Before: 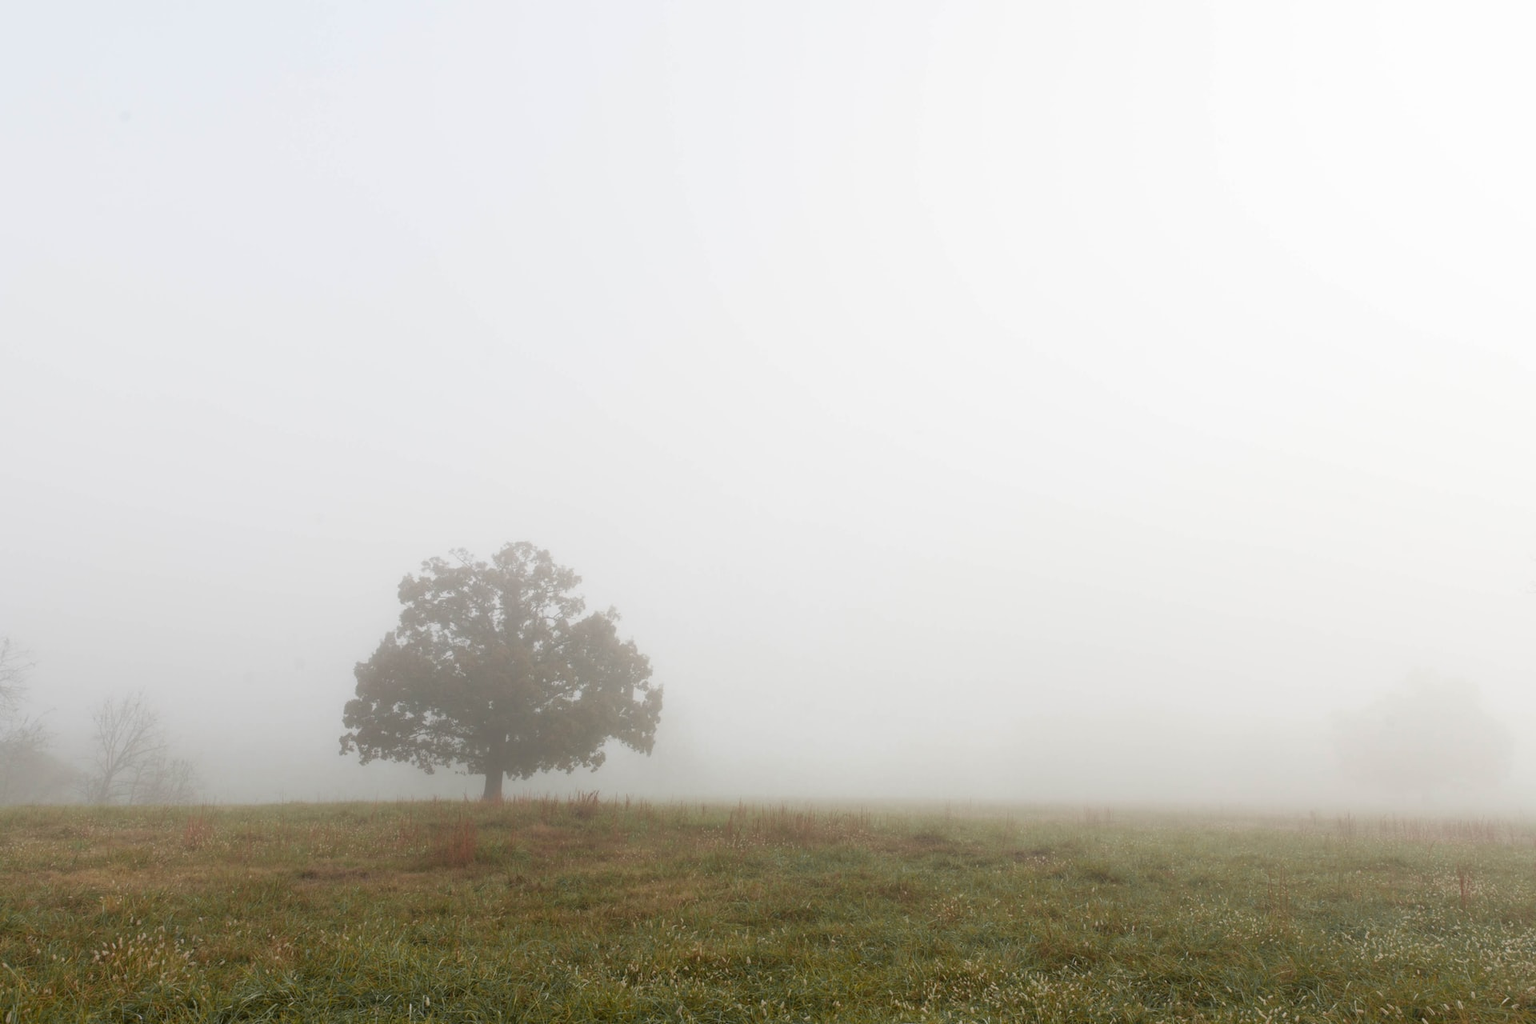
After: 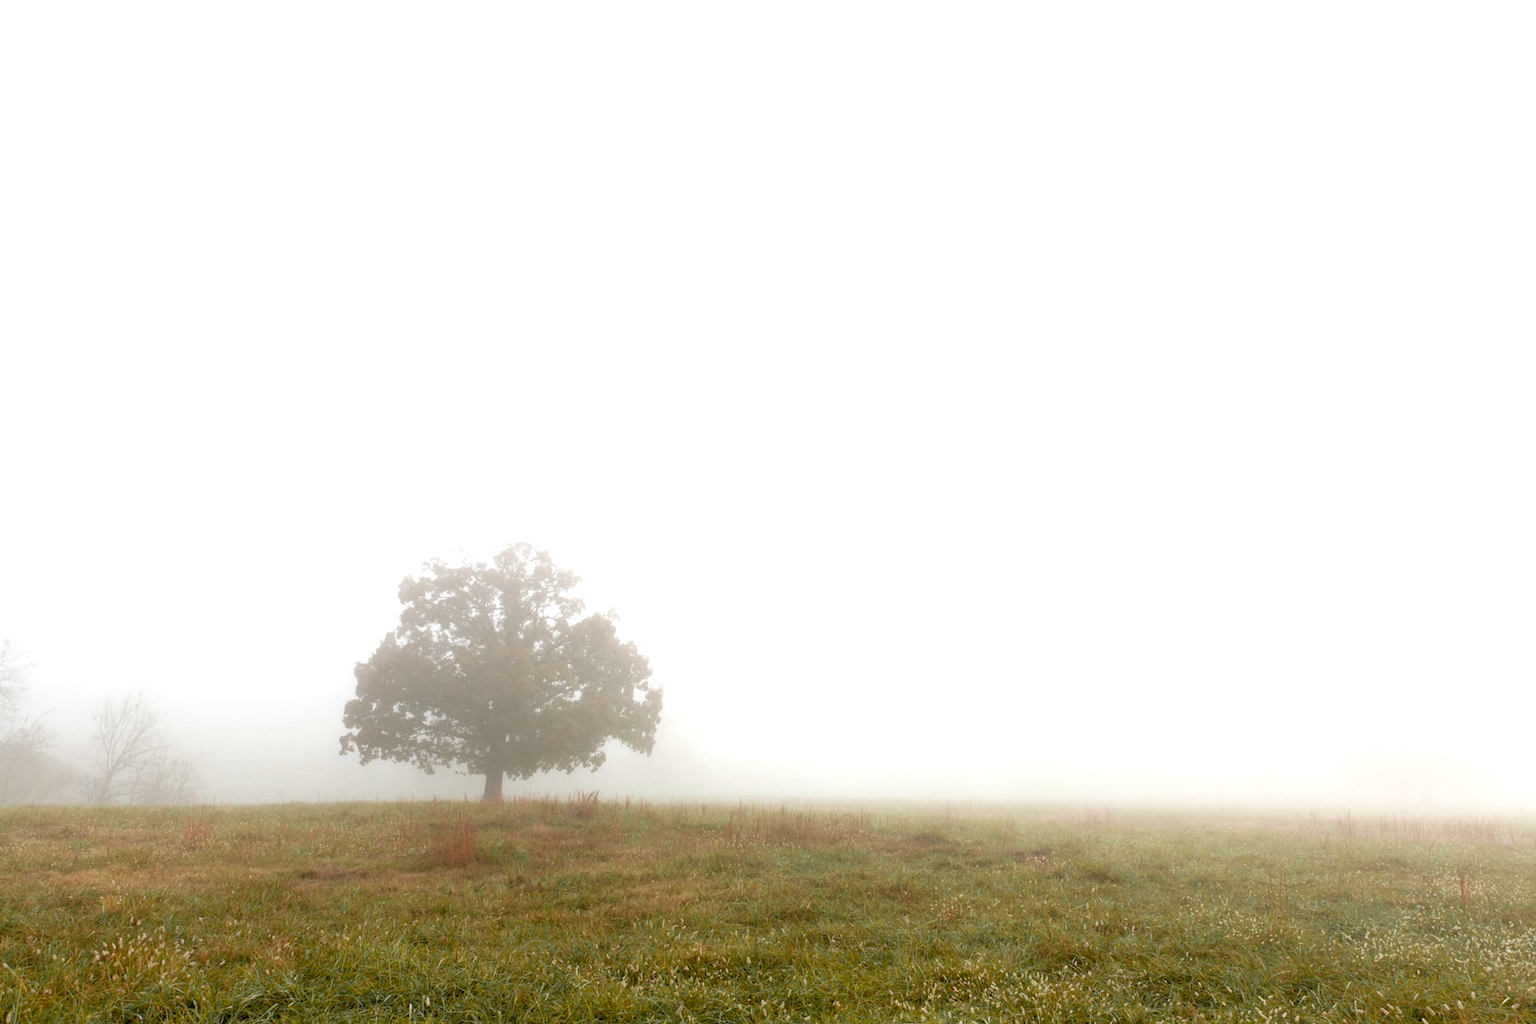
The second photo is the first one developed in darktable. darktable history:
exposure: black level correction 0.012, exposure 0.7 EV, compensate exposure bias true, compensate highlight preservation false
color balance: mode lift, gamma, gain (sRGB), lift [1, 0.99, 1.01, 0.992], gamma [1, 1.037, 0.974, 0.963]
